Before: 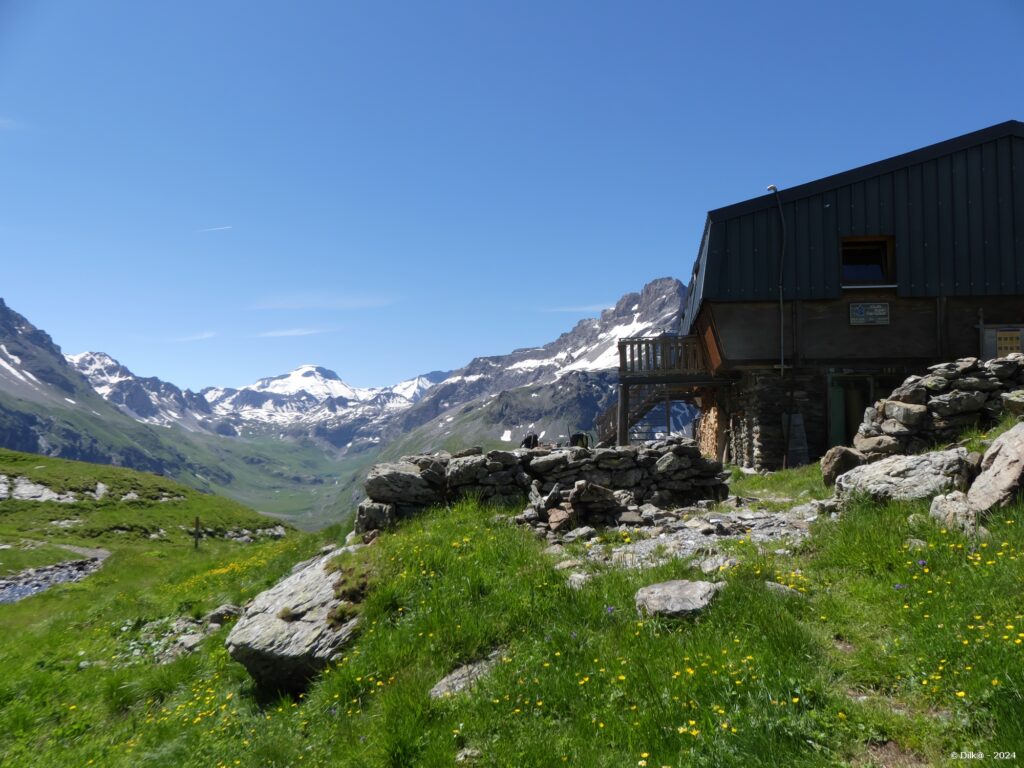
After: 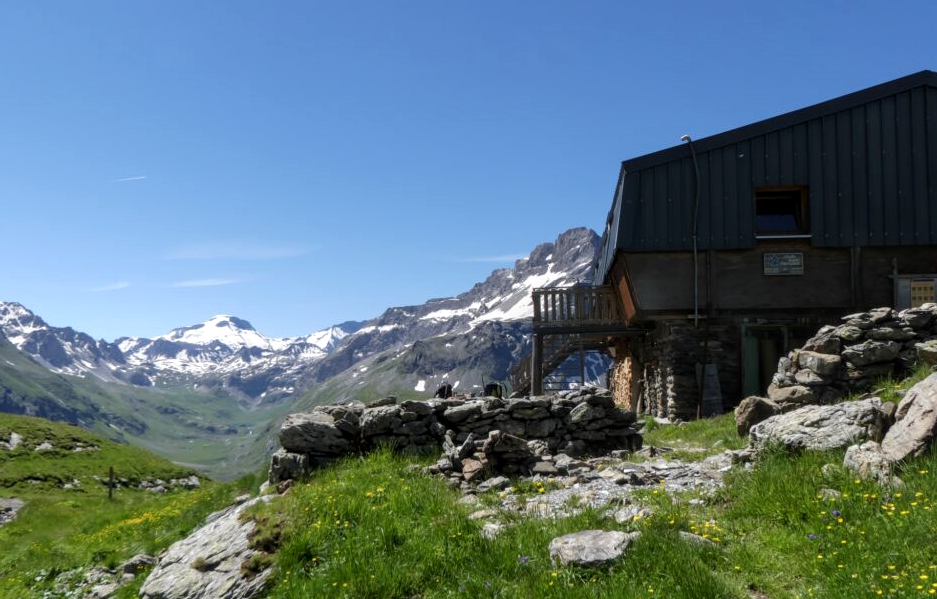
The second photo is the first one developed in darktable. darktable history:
local contrast: on, module defaults
crop: left 8.428%, top 6.567%, bottom 15.359%
